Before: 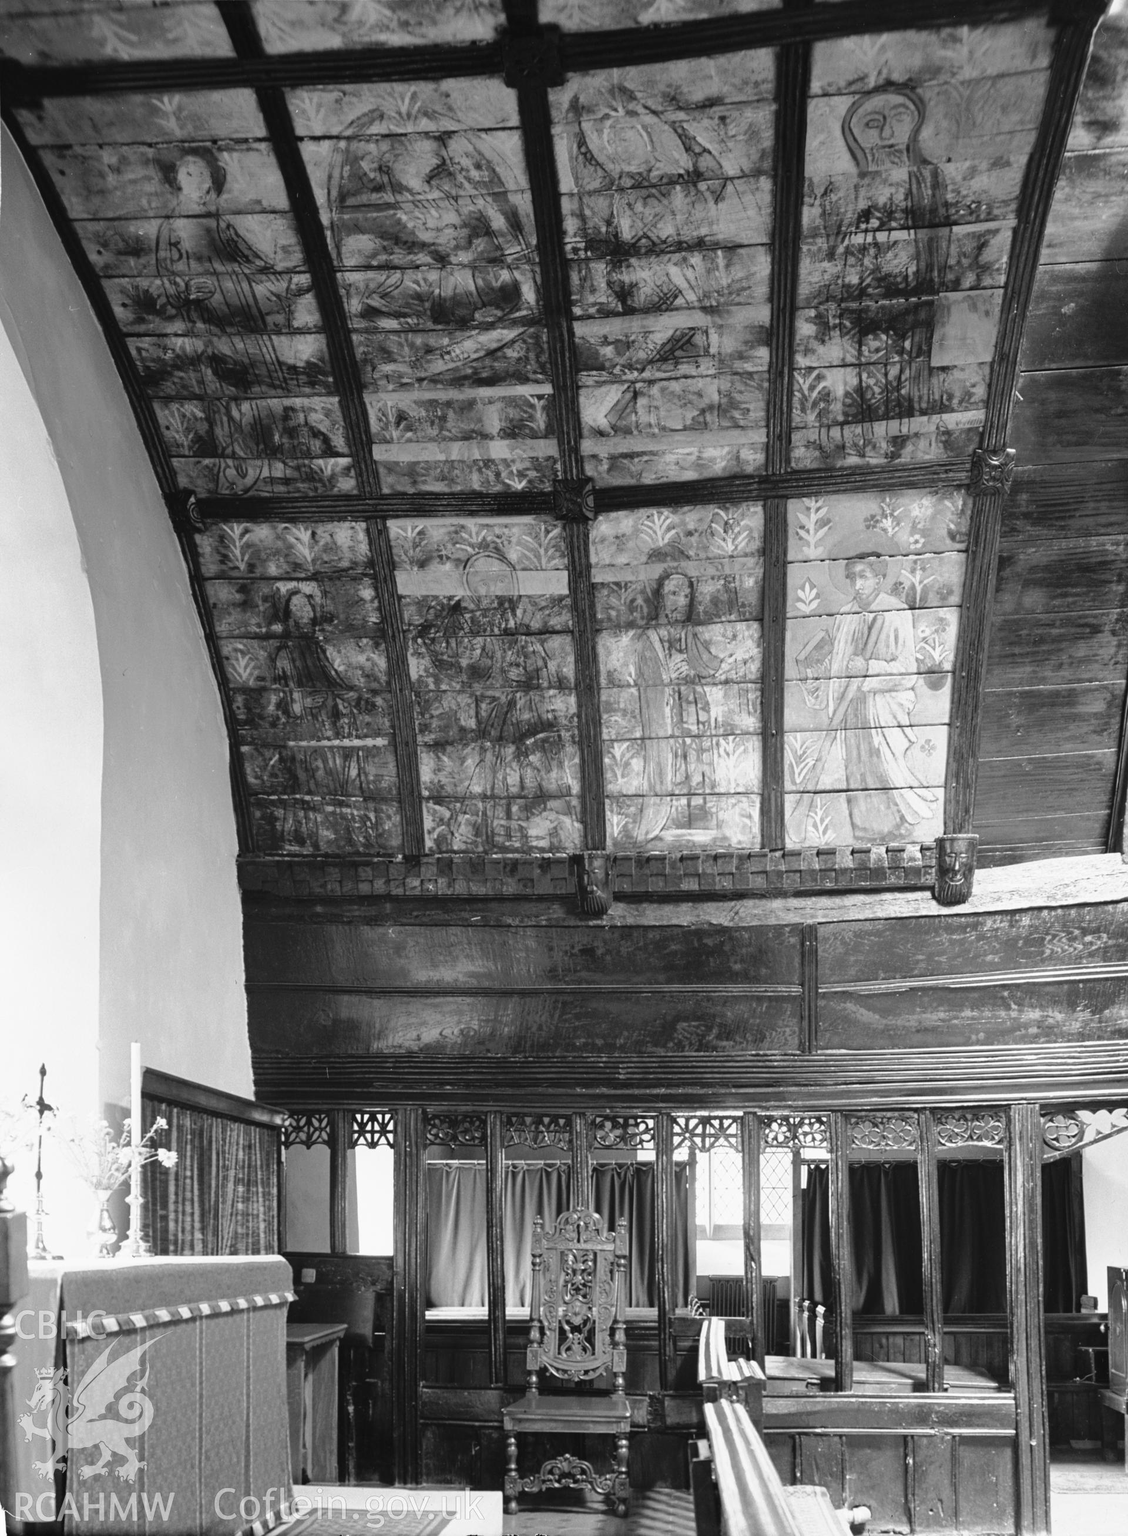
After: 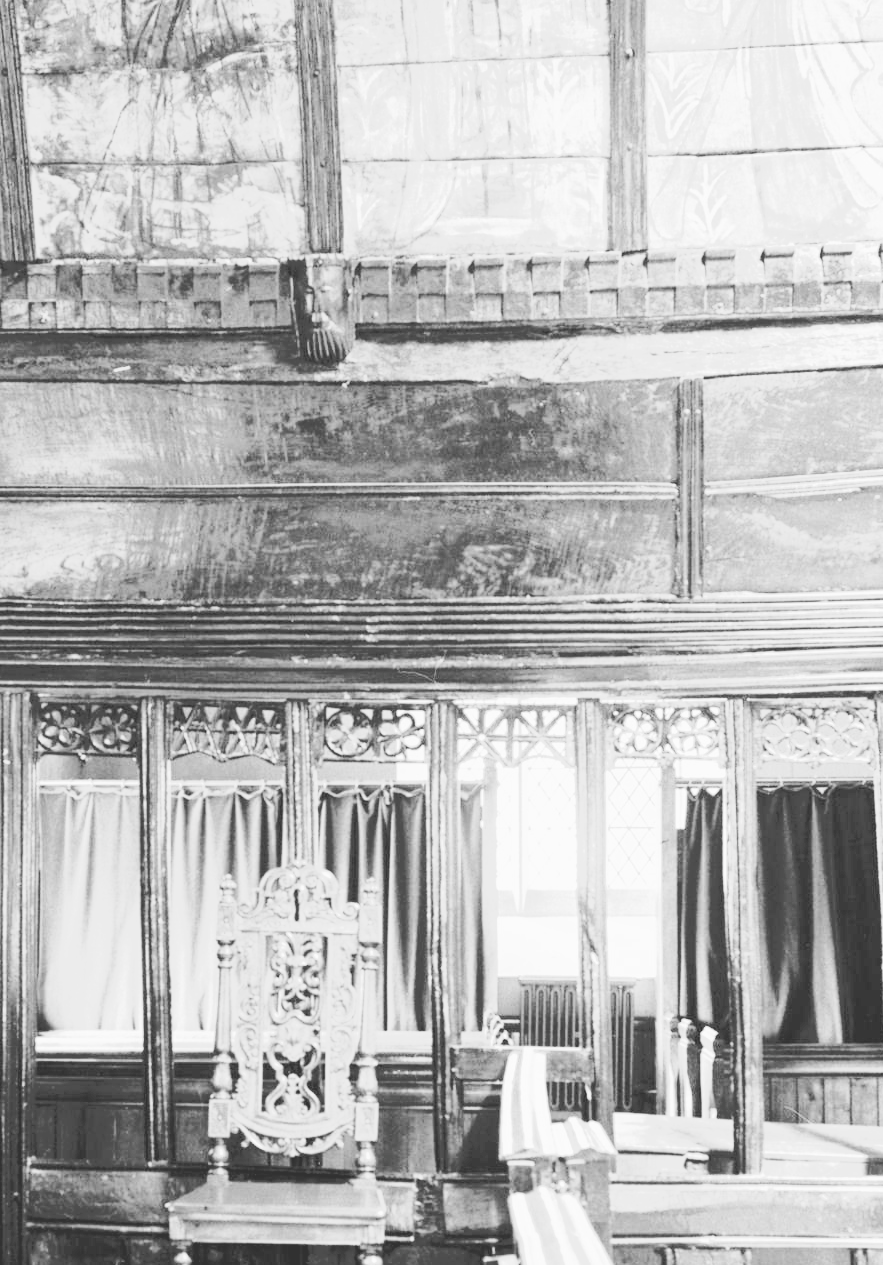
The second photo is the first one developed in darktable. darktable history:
crop: left 35.842%, top 45.692%, right 18.124%, bottom 5.911%
tone curve: curves: ch0 [(0, 0) (0.003, 0.202) (0.011, 0.205) (0.025, 0.222) (0.044, 0.258) (0.069, 0.298) (0.1, 0.321) (0.136, 0.333) (0.177, 0.38) (0.224, 0.439) (0.277, 0.51) (0.335, 0.594) (0.399, 0.675) (0.468, 0.743) (0.543, 0.805) (0.623, 0.861) (0.709, 0.905) (0.801, 0.931) (0.898, 0.941) (1, 1)], color space Lab, independent channels, preserve colors none
filmic rgb: black relative exposure -7.6 EV, white relative exposure 4.66 EV, target black luminance 0%, hardness 3.57, latitude 50.46%, contrast 1.038, highlights saturation mix 9.13%, shadows ↔ highlights balance -0.14%
exposure: black level correction 0.001, exposure 1.118 EV, compensate exposure bias true, compensate highlight preservation false
